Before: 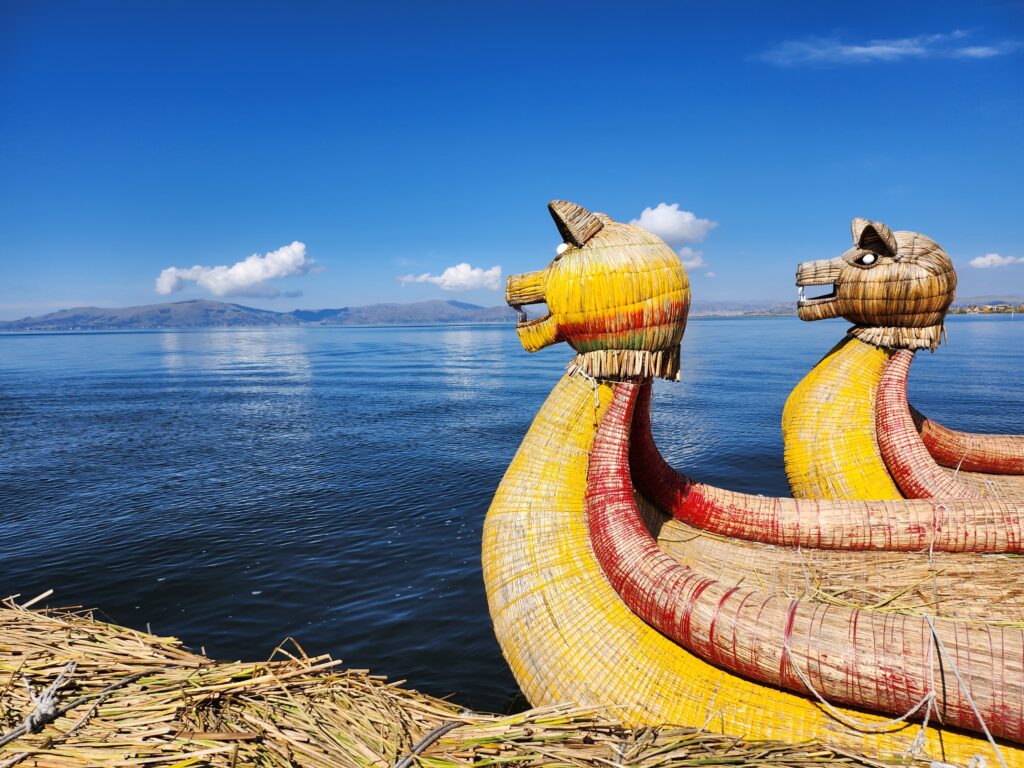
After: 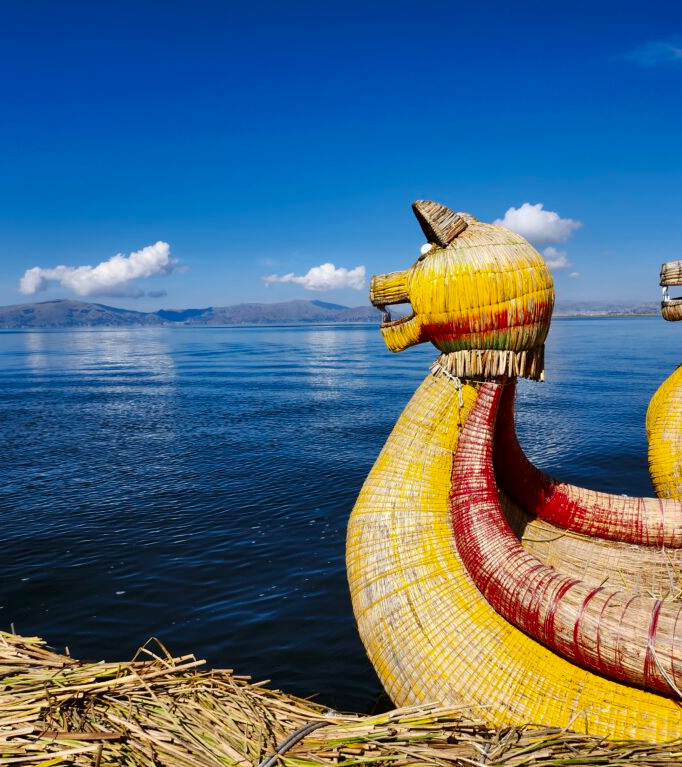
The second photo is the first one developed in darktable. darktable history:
contrast brightness saturation: contrast 0.07, brightness -0.13, saturation 0.06
crop and rotate: left 13.342%, right 19.991%
